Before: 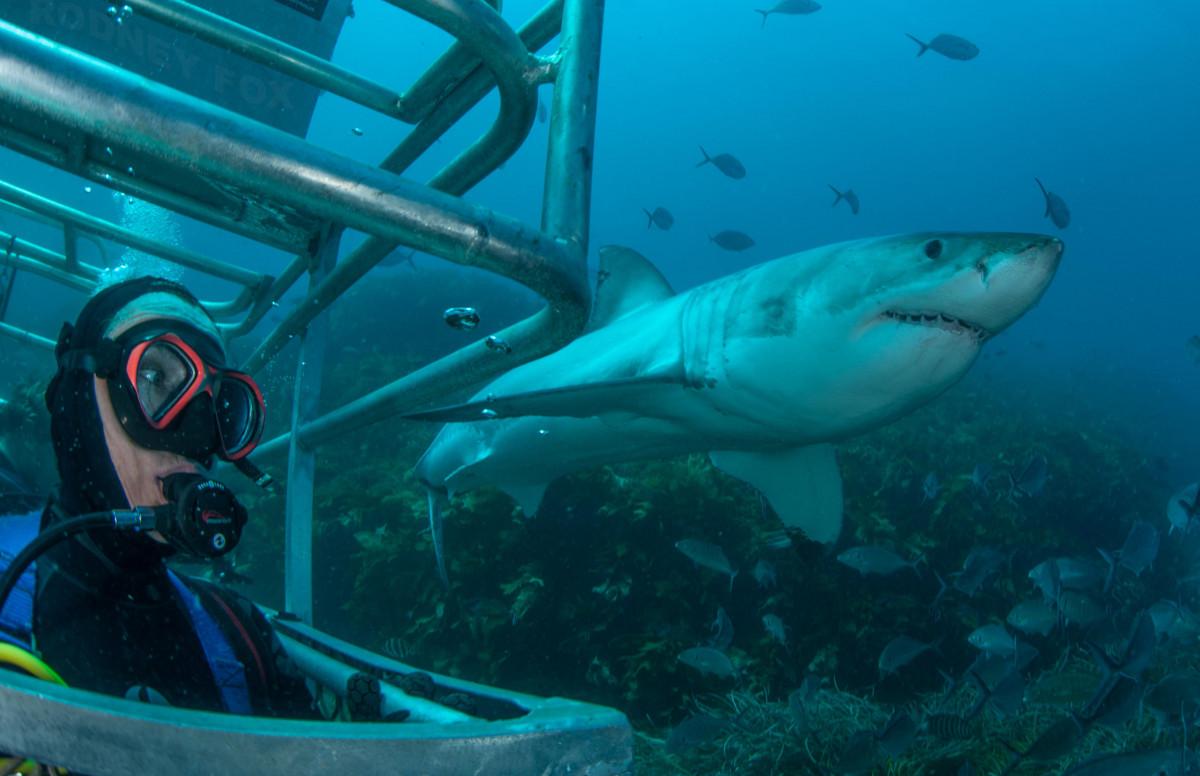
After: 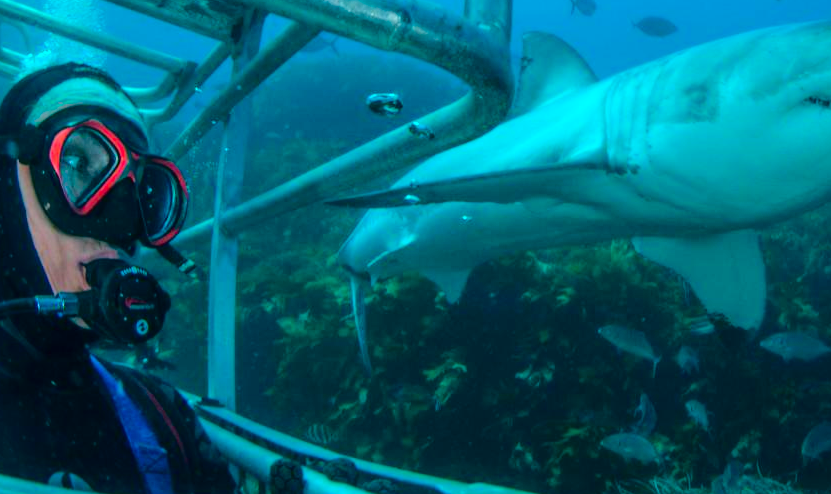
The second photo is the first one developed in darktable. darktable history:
contrast brightness saturation: contrast 0.07, brightness 0.18, saturation 0.4
tone curve: curves: ch0 [(0, 0) (0.181, 0.087) (0.498, 0.485) (0.78, 0.742) (0.993, 0.954)]; ch1 [(0, 0) (0.311, 0.149) (0.395, 0.349) (0.488, 0.477) (0.612, 0.641) (1, 1)]; ch2 [(0, 0) (0.5, 0.5) (0.638, 0.667) (1, 1)], color space Lab, independent channels, preserve colors none
crop: left 6.488%, top 27.668%, right 24.183%, bottom 8.656%
